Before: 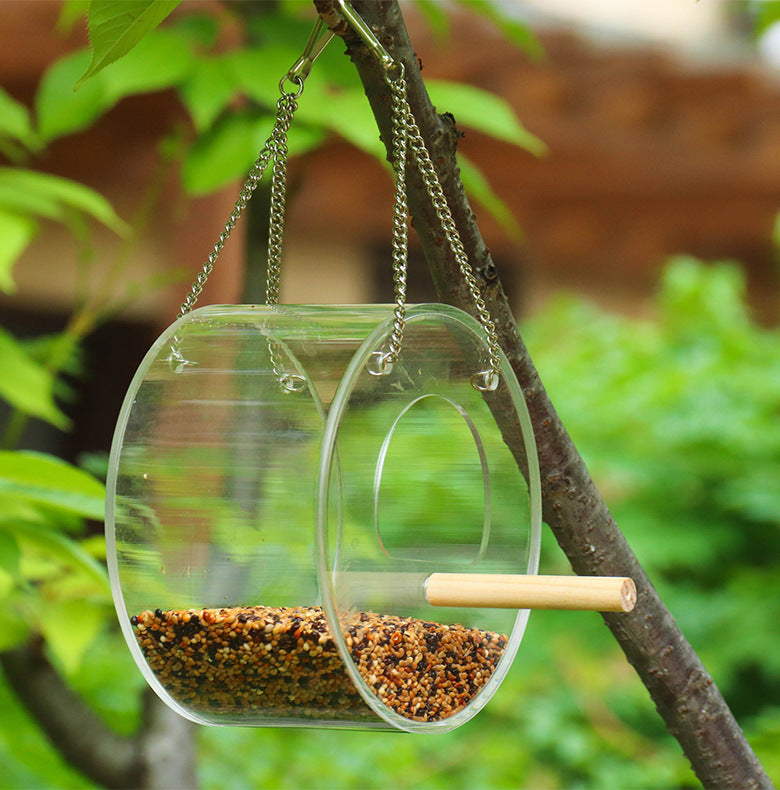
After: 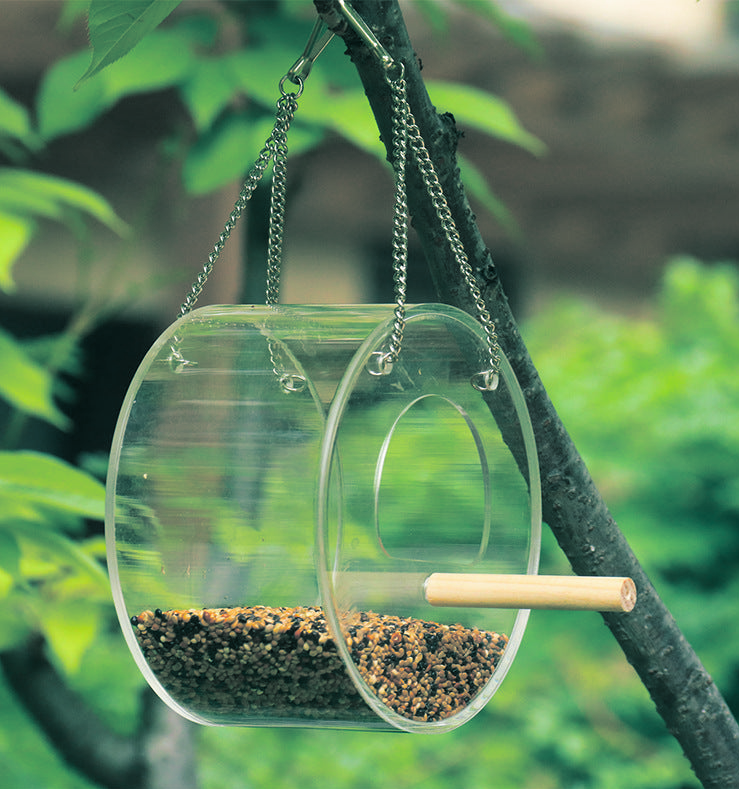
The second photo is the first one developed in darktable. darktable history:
split-toning: shadows › hue 186.43°, highlights › hue 49.29°, compress 30.29%
crop and rotate: right 5.167%
